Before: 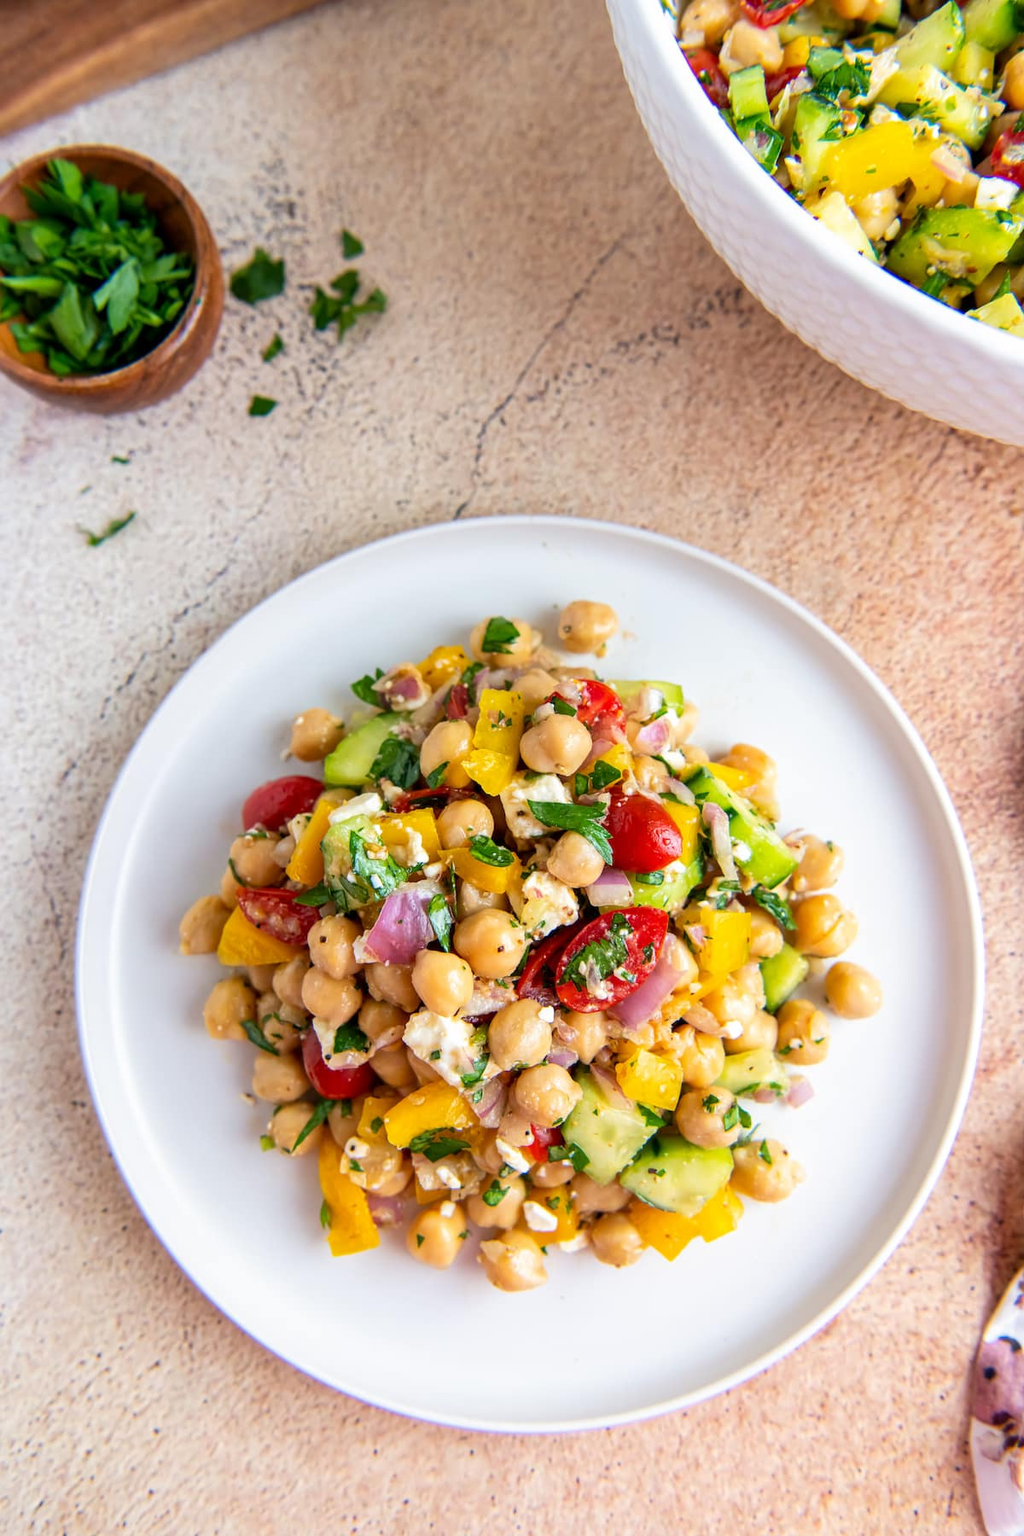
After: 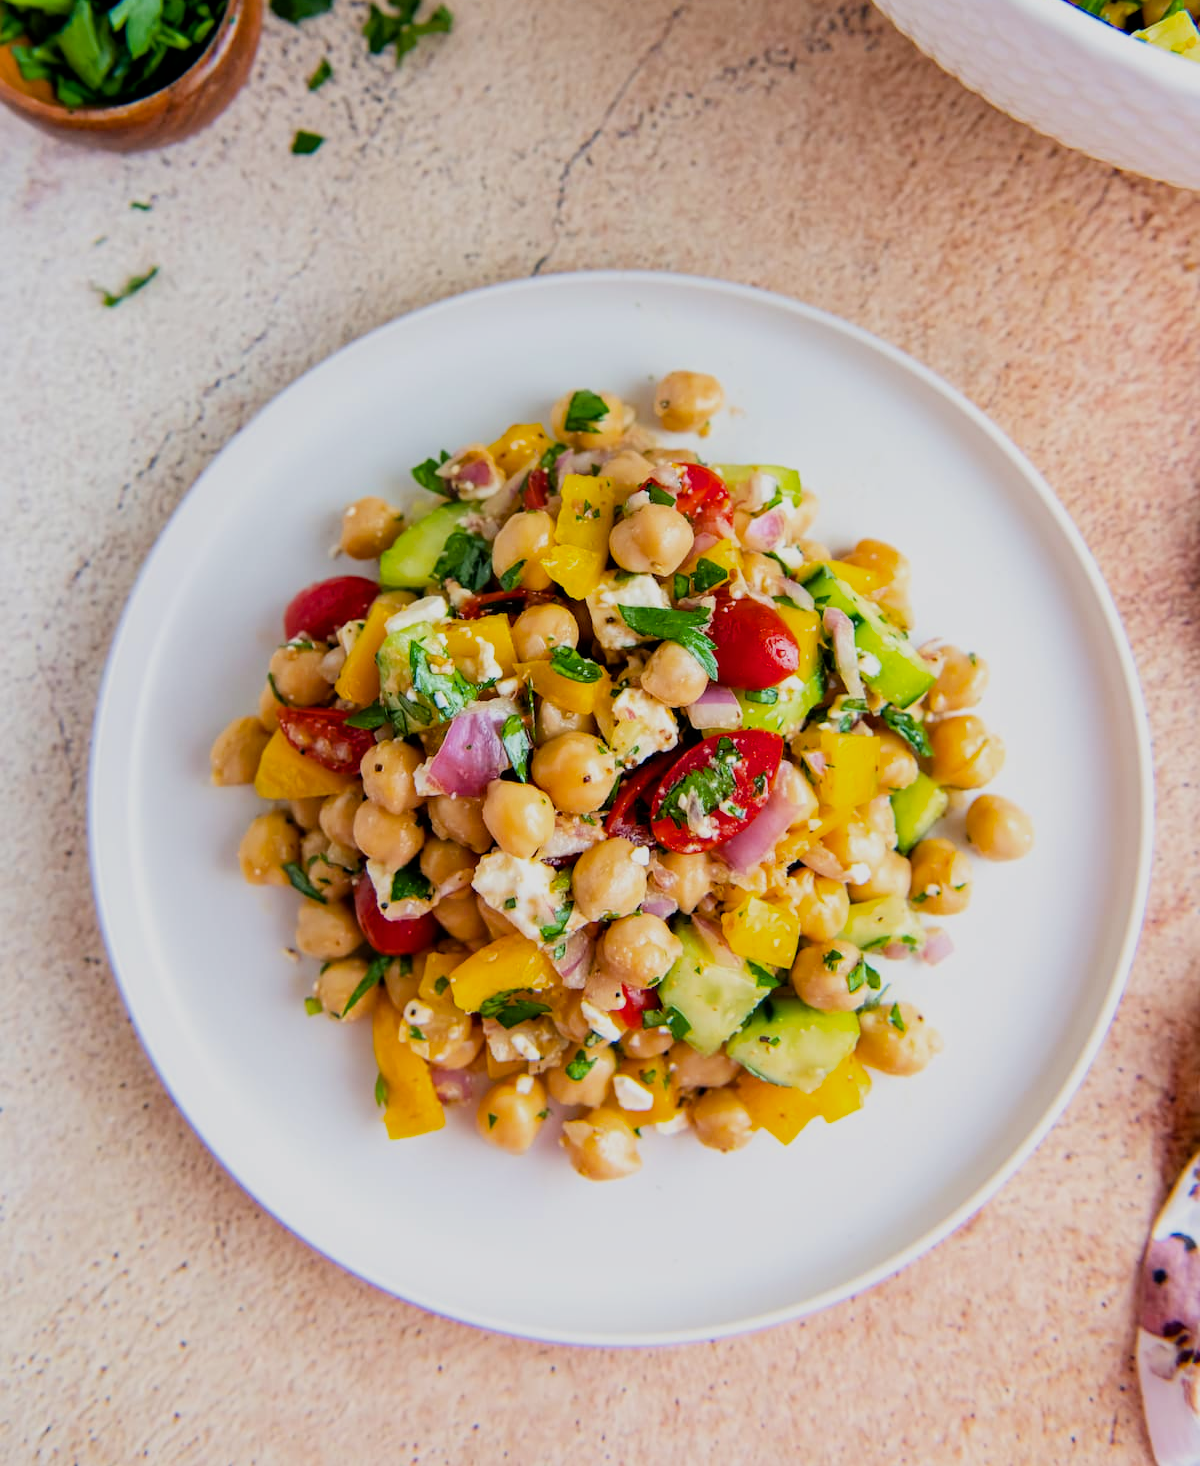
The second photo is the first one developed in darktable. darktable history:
crop and rotate: top 18.507%
filmic rgb: white relative exposure 3.9 EV, hardness 4.26
color balance rgb: perceptual saturation grading › global saturation 8.89%, saturation formula JzAzBz (2021)
